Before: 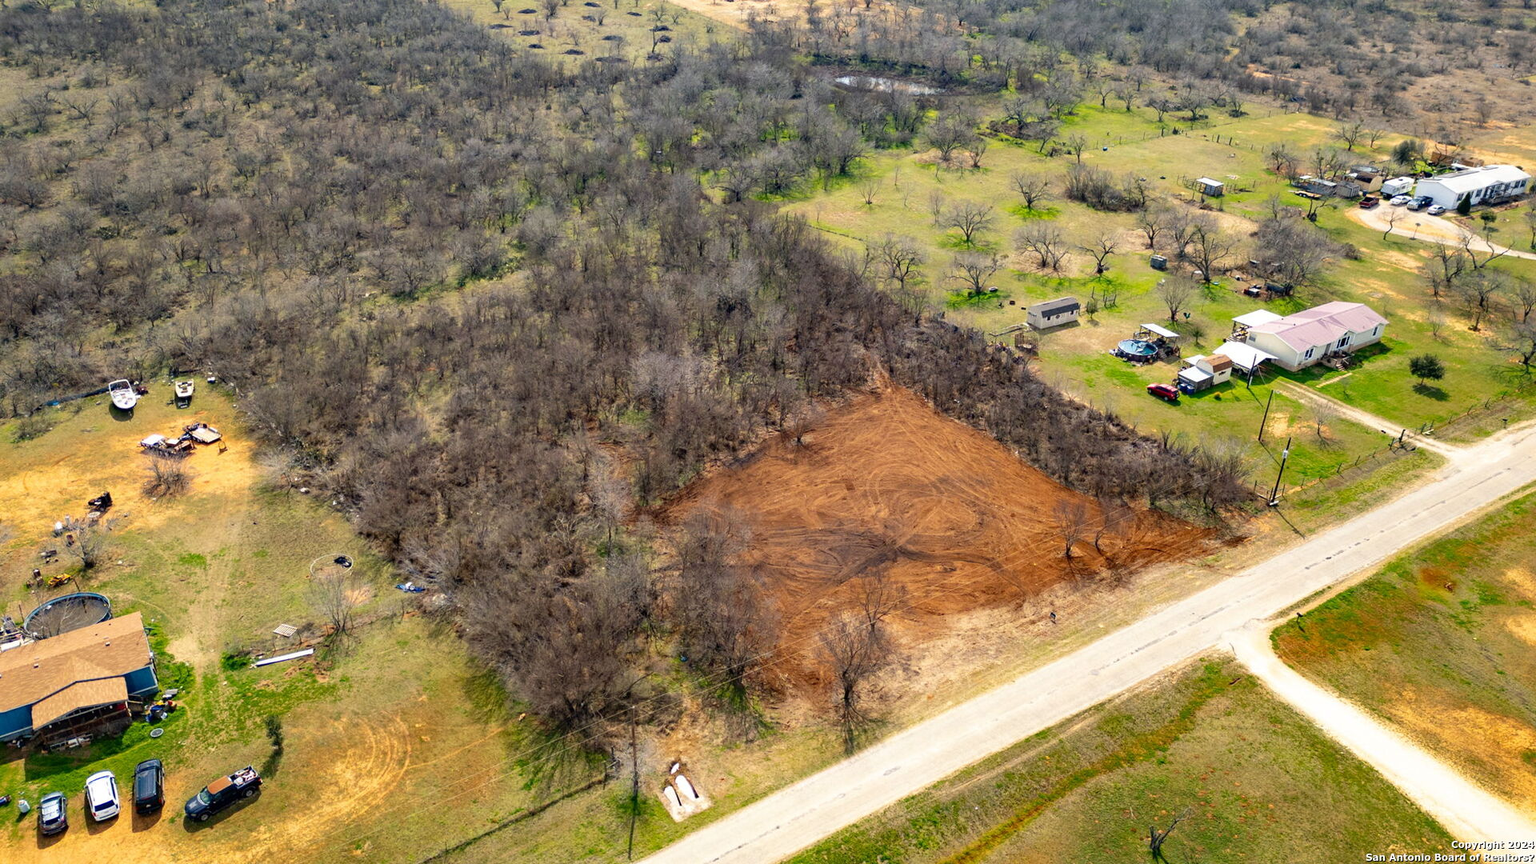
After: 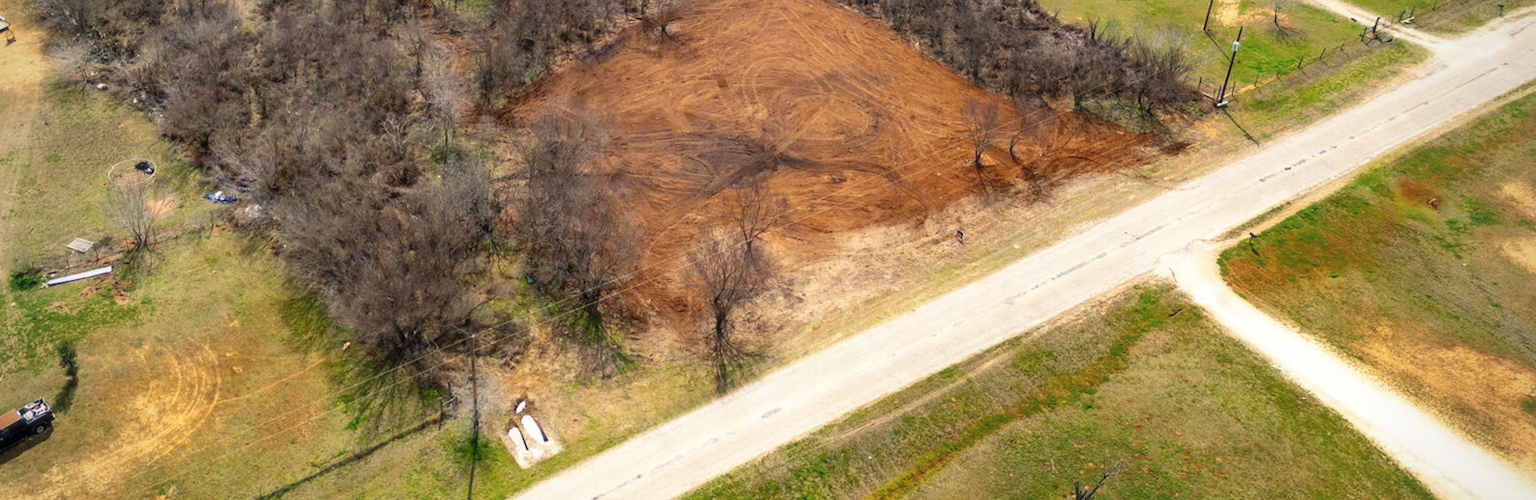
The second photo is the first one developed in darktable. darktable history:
vignetting: fall-off radius 63.6%
crop and rotate: left 13.306%, top 48.129%, bottom 2.928%
soften: size 10%, saturation 50%, brightness 0.2 EV, mix 10%
rotate and perspective: lens shift (horizontal) -0.055, automatic cropping off
